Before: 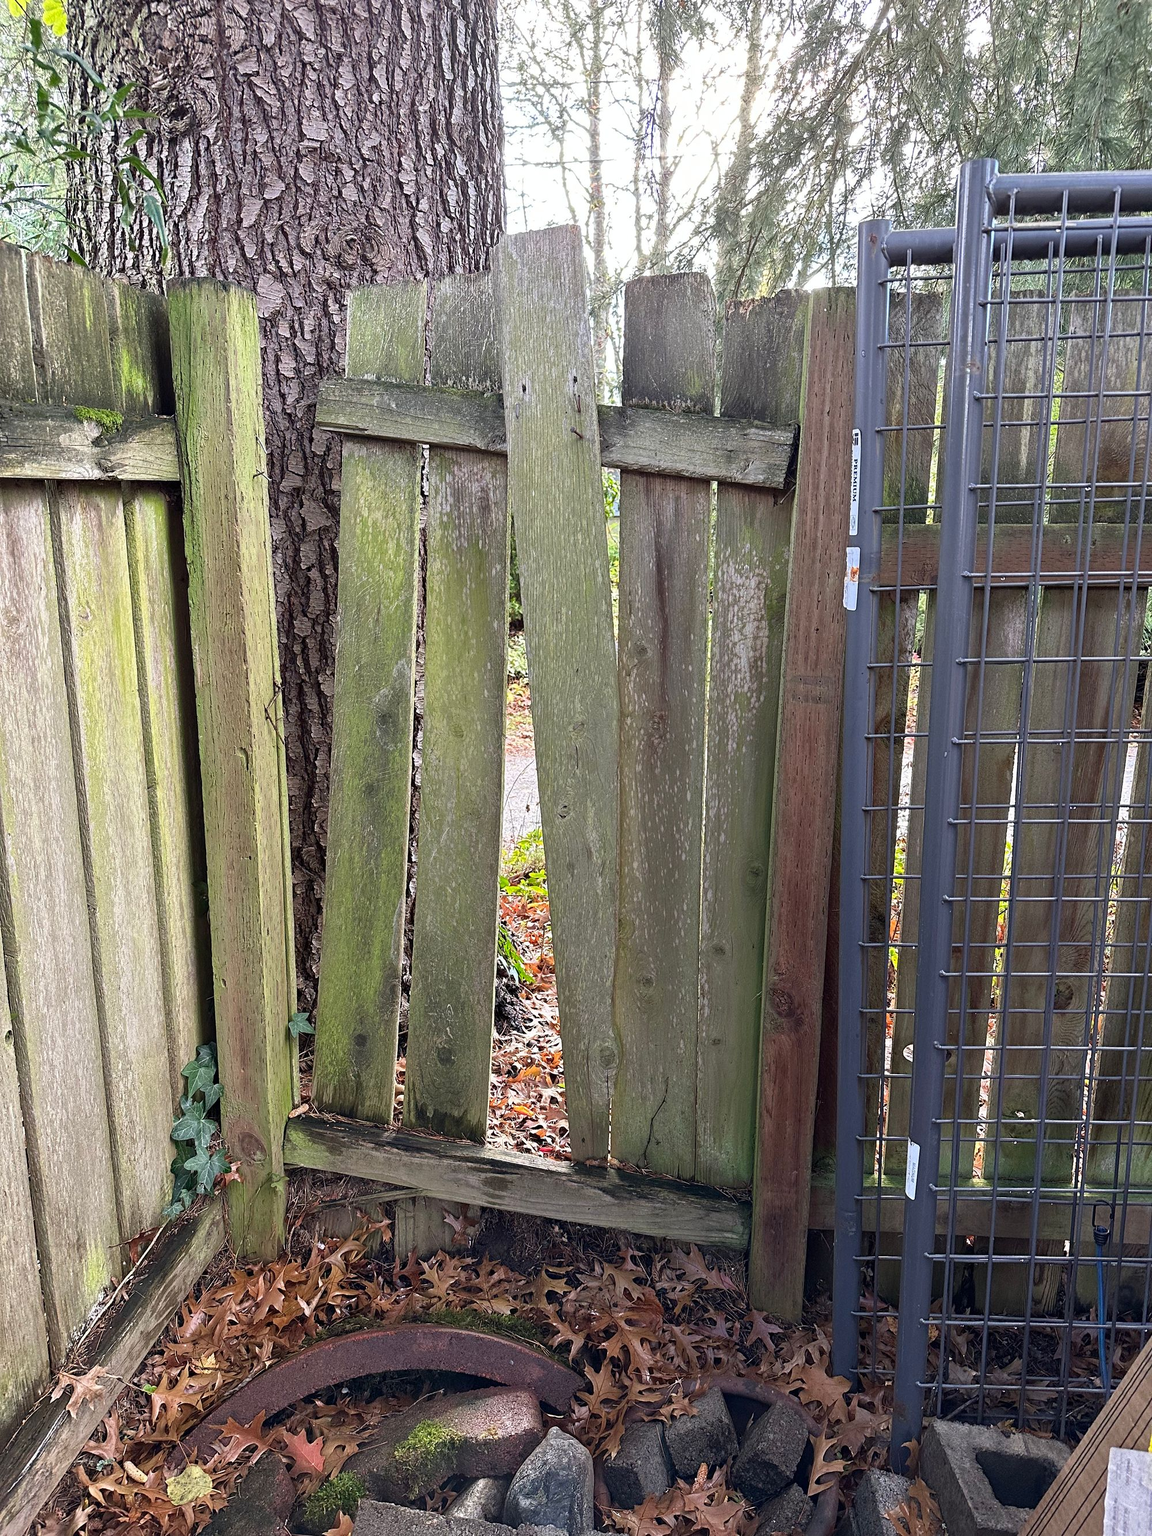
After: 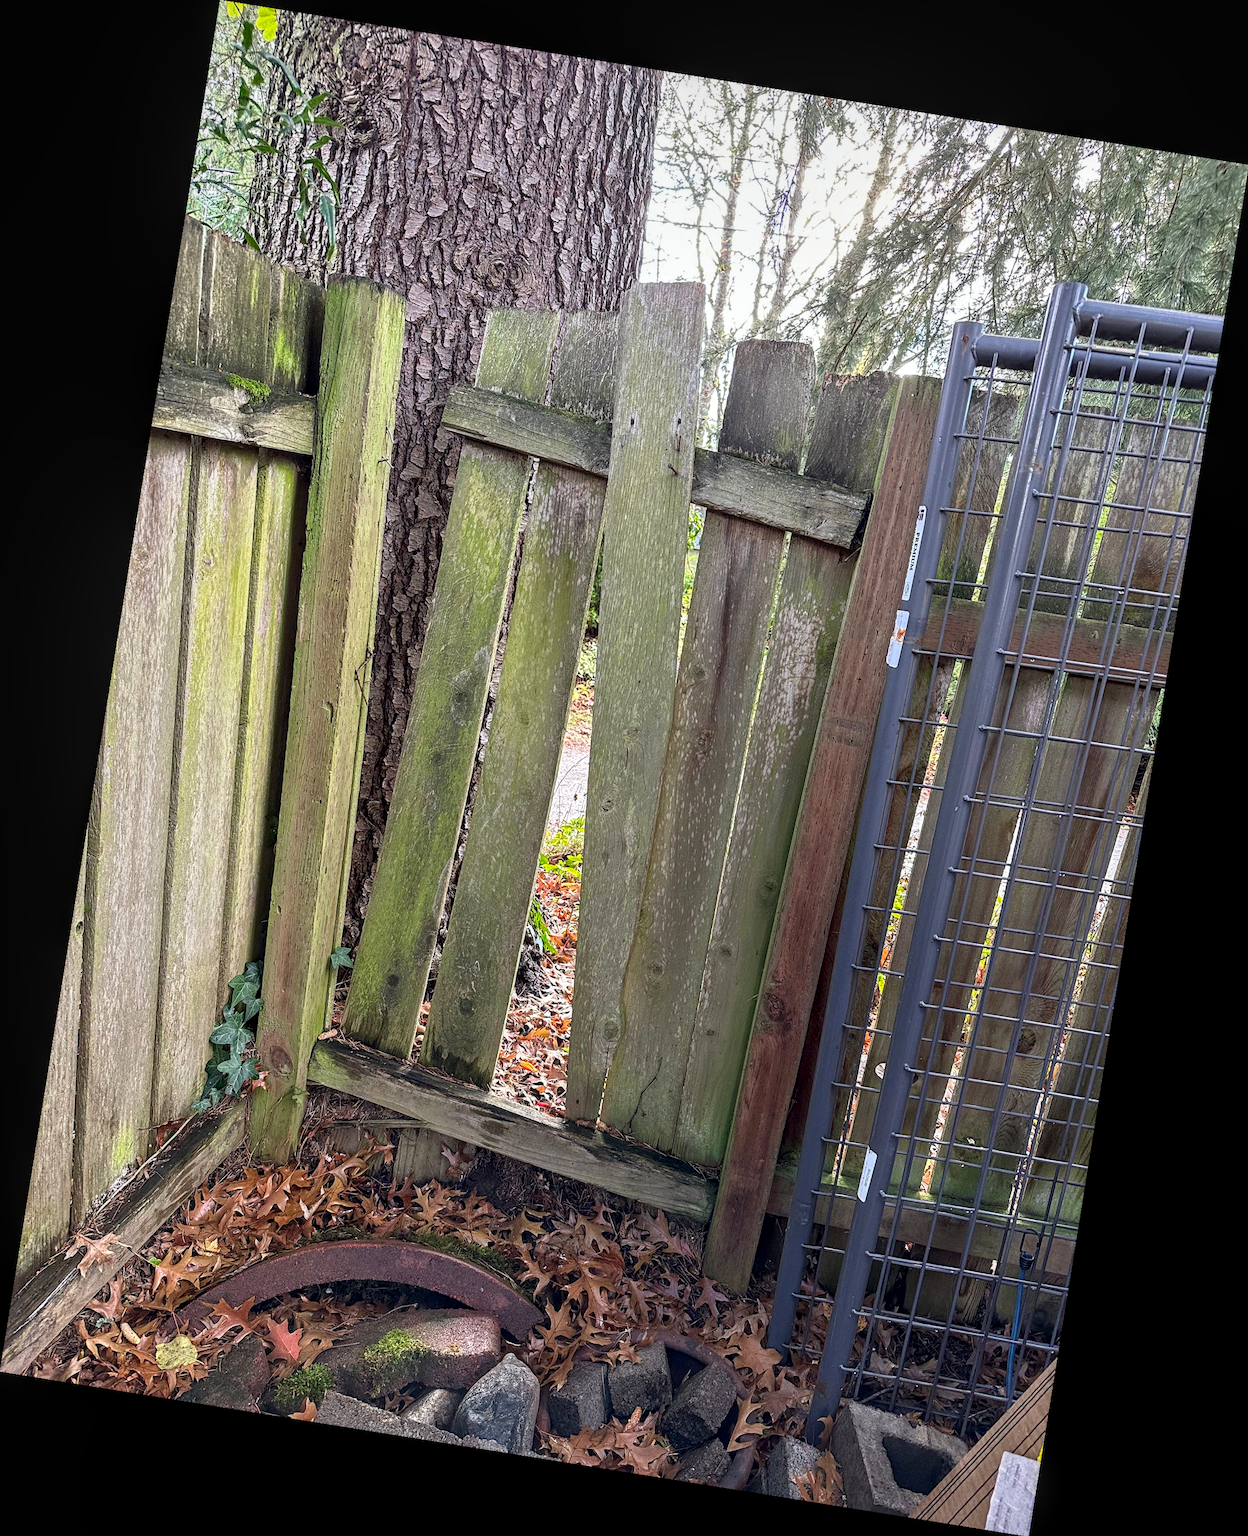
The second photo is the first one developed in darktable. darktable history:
local contrast: on, module defaults
color correction: saturation 1.11
rotate and perspective: rotation 9.12°, automatic cropping off
